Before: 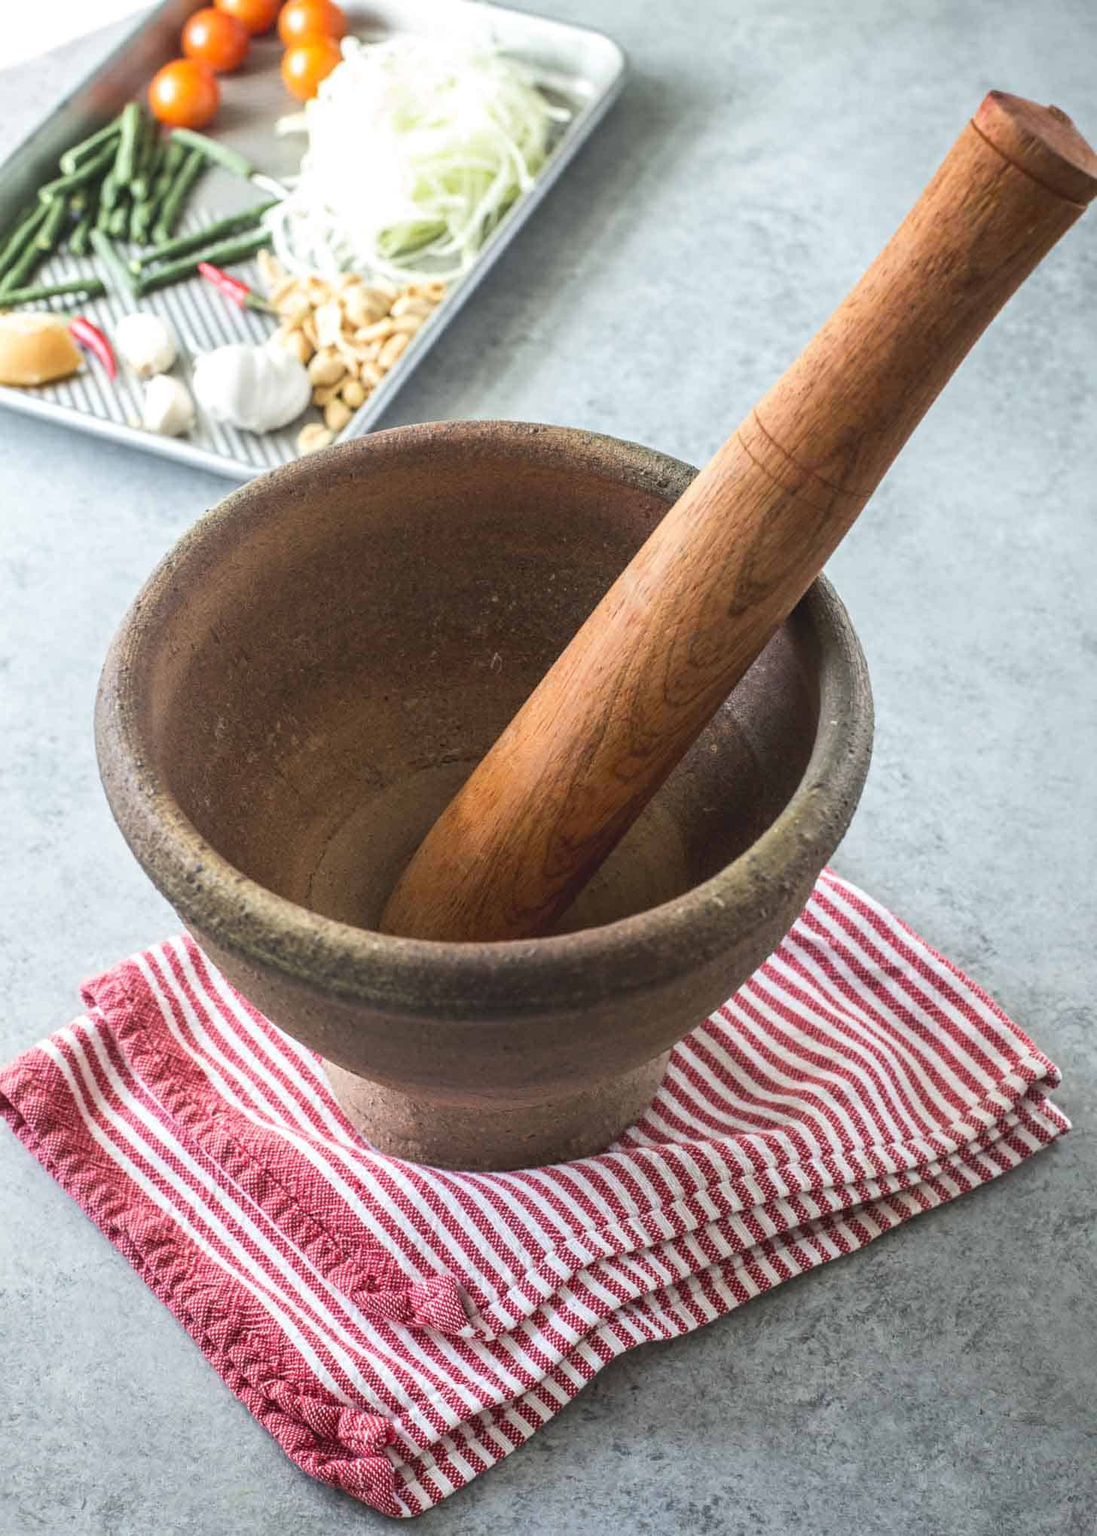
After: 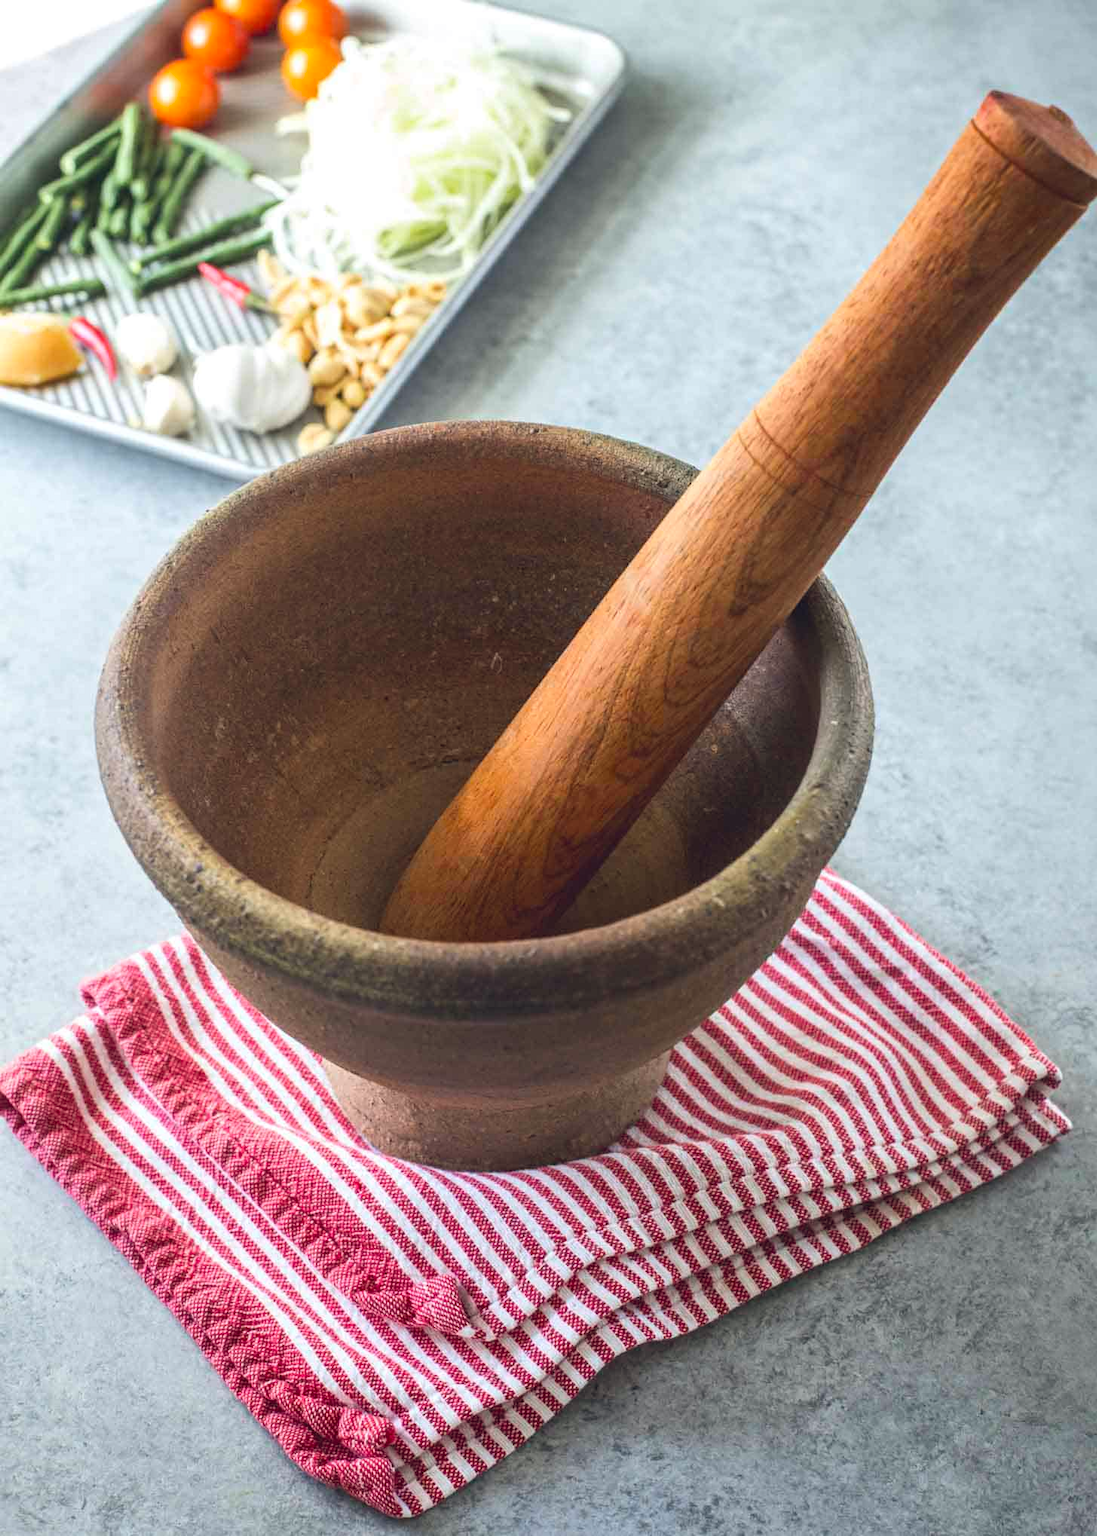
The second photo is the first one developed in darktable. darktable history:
contrast brightness saturation: saturation 0.185
color balance rgb: shadows lift › hue 85.42°, global offset › chroma 0.063%, global offset › hue 253.22°, perceptual saturation grading › global saturation 0.206%, global vibrance 20%
